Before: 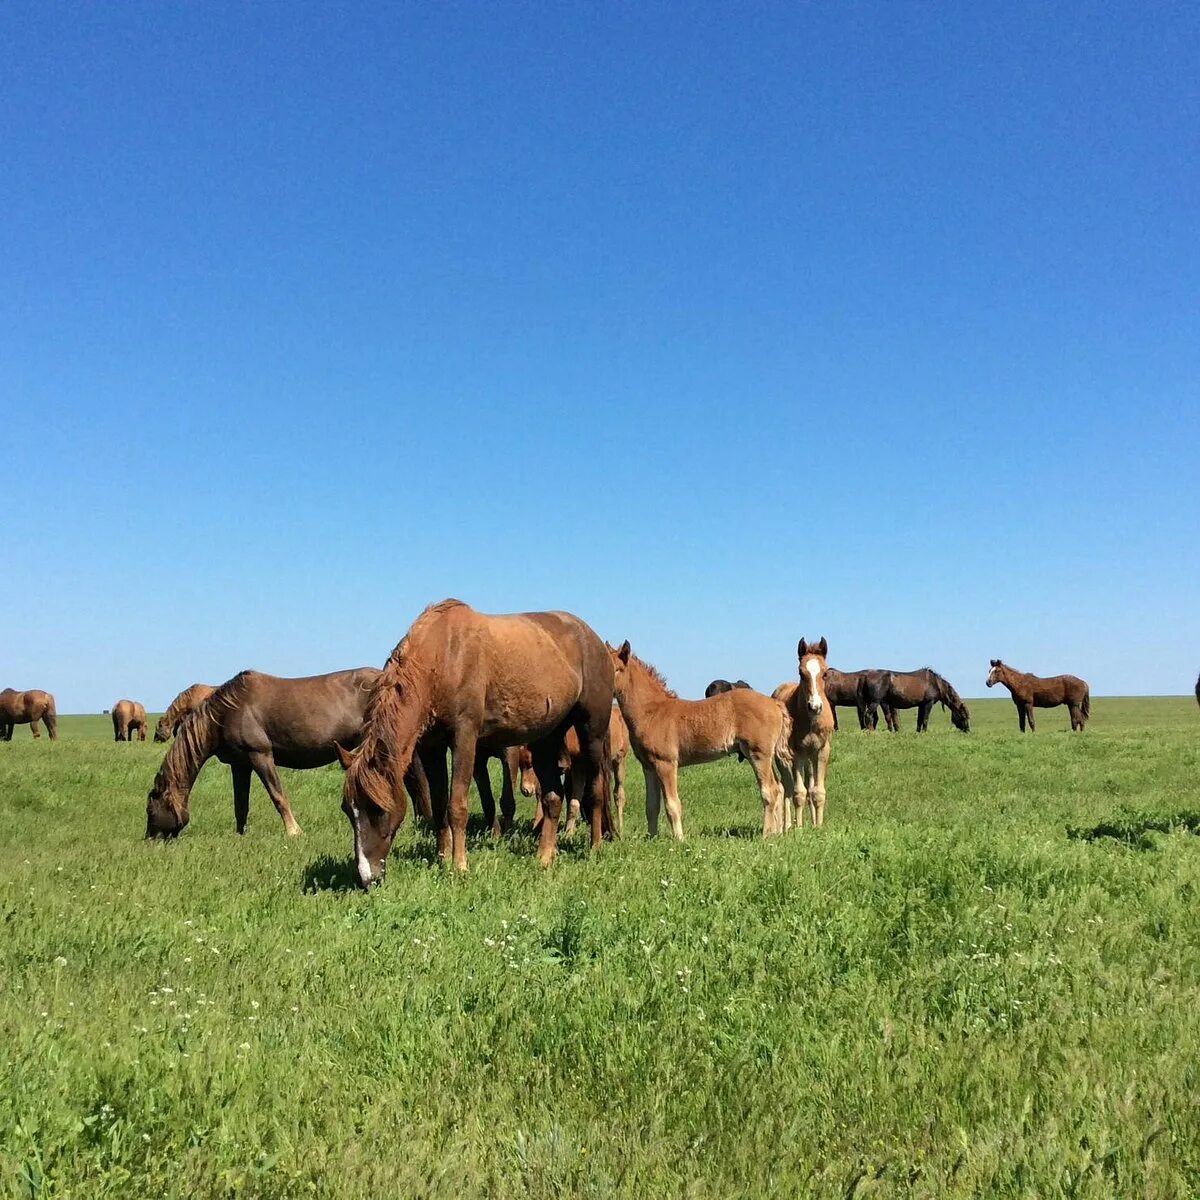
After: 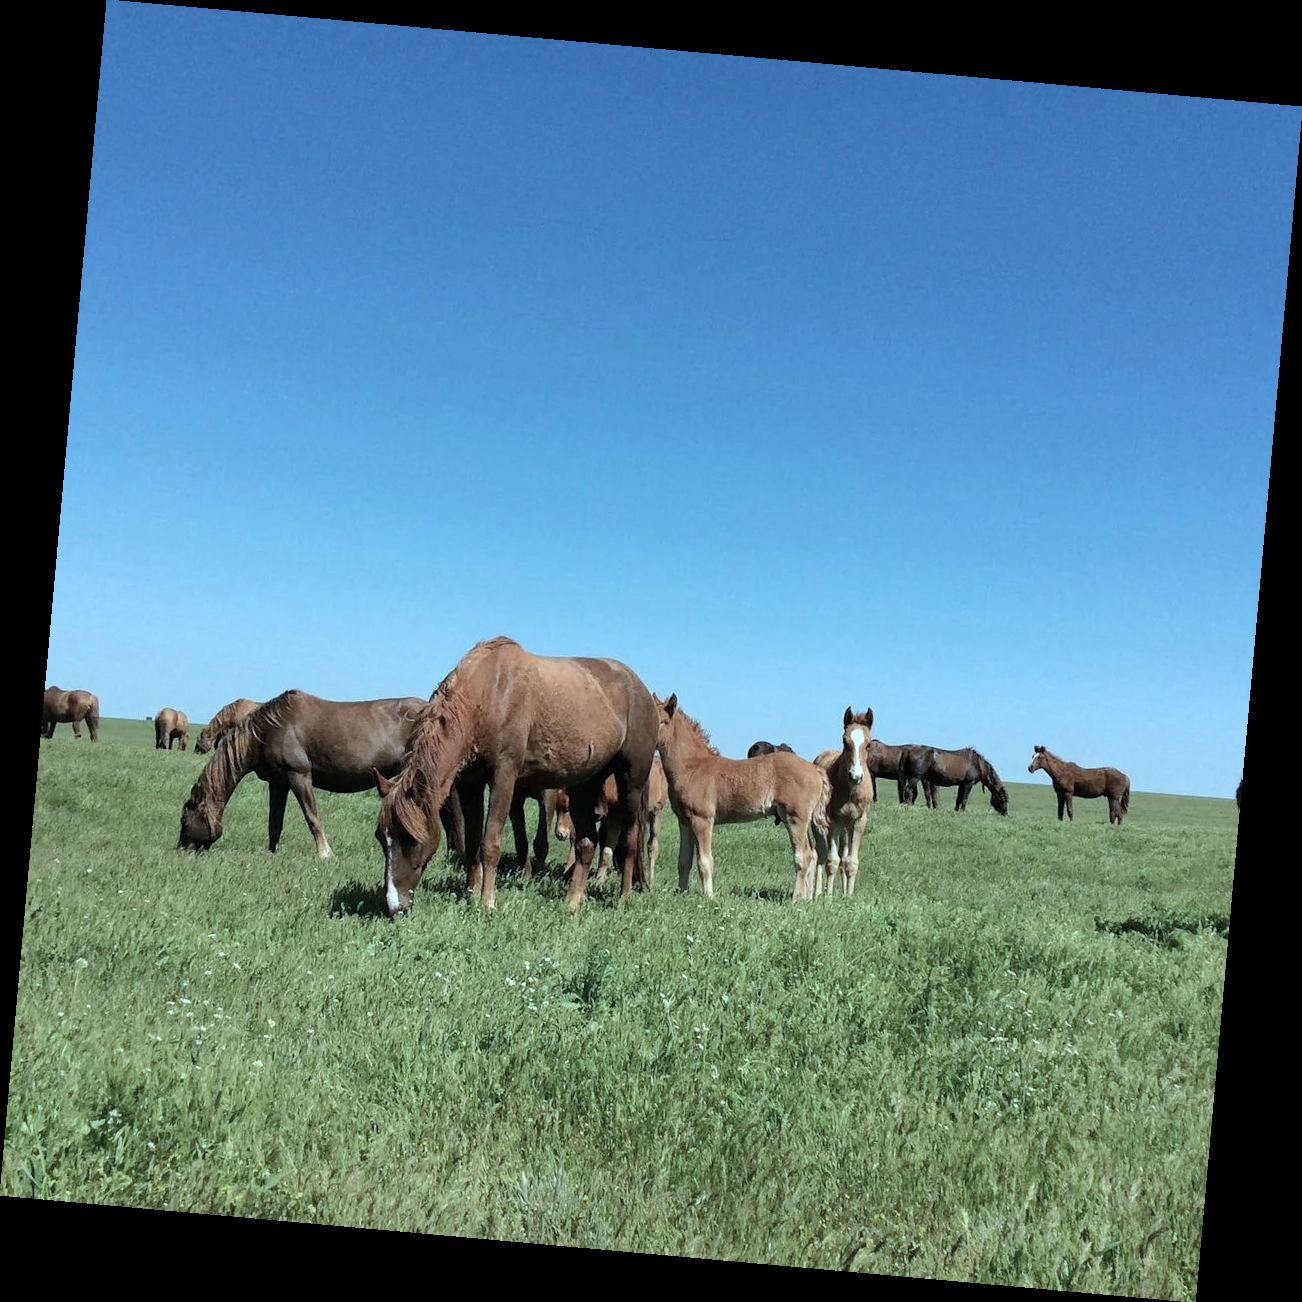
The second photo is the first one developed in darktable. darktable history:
color correction: highlights a* -12.64, highlights b* -18.1, saturation 0.7
rotate and perspective: rotation 5.12°, automatic cropping off
